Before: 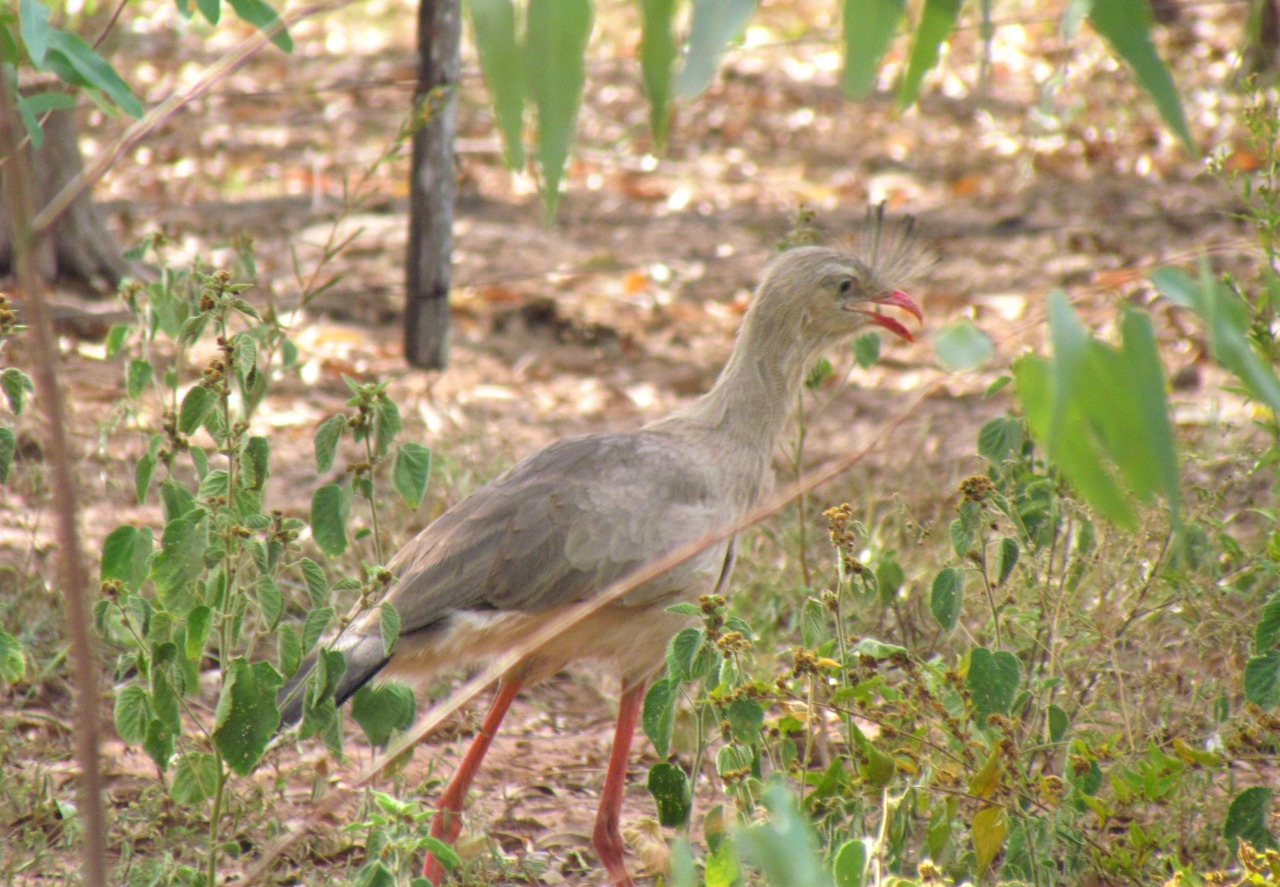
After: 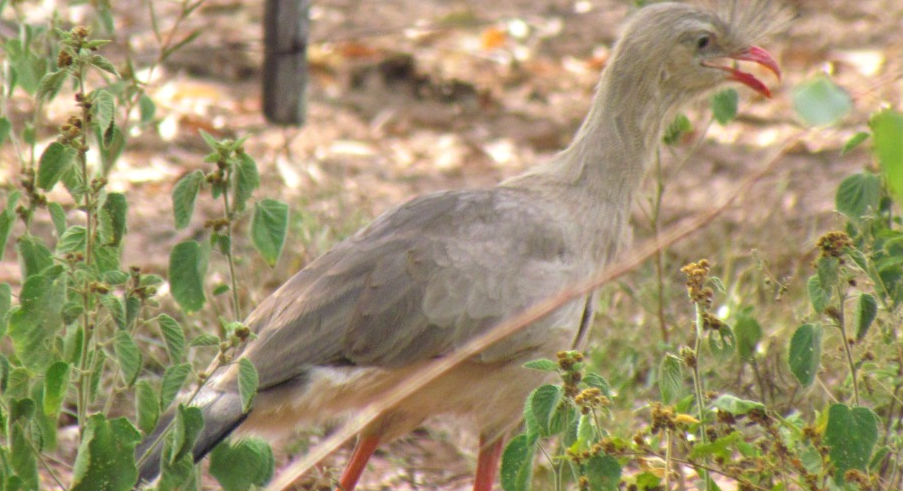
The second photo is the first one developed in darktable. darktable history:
crop: left 11.123%, top 27.61%, right 18.3%, bottom 17.034%
tone equalizer: on, module defaults
